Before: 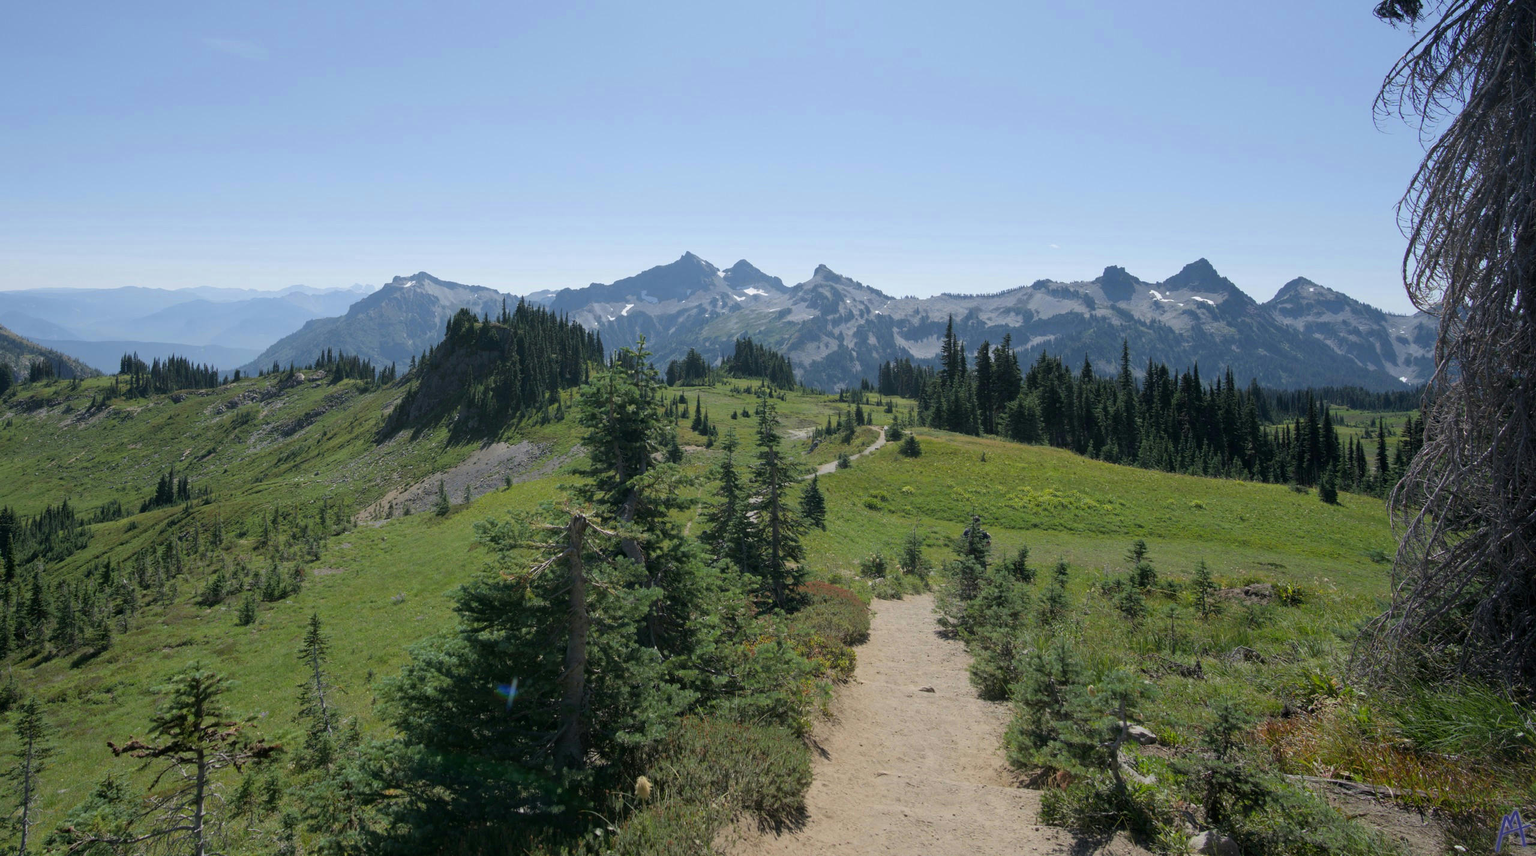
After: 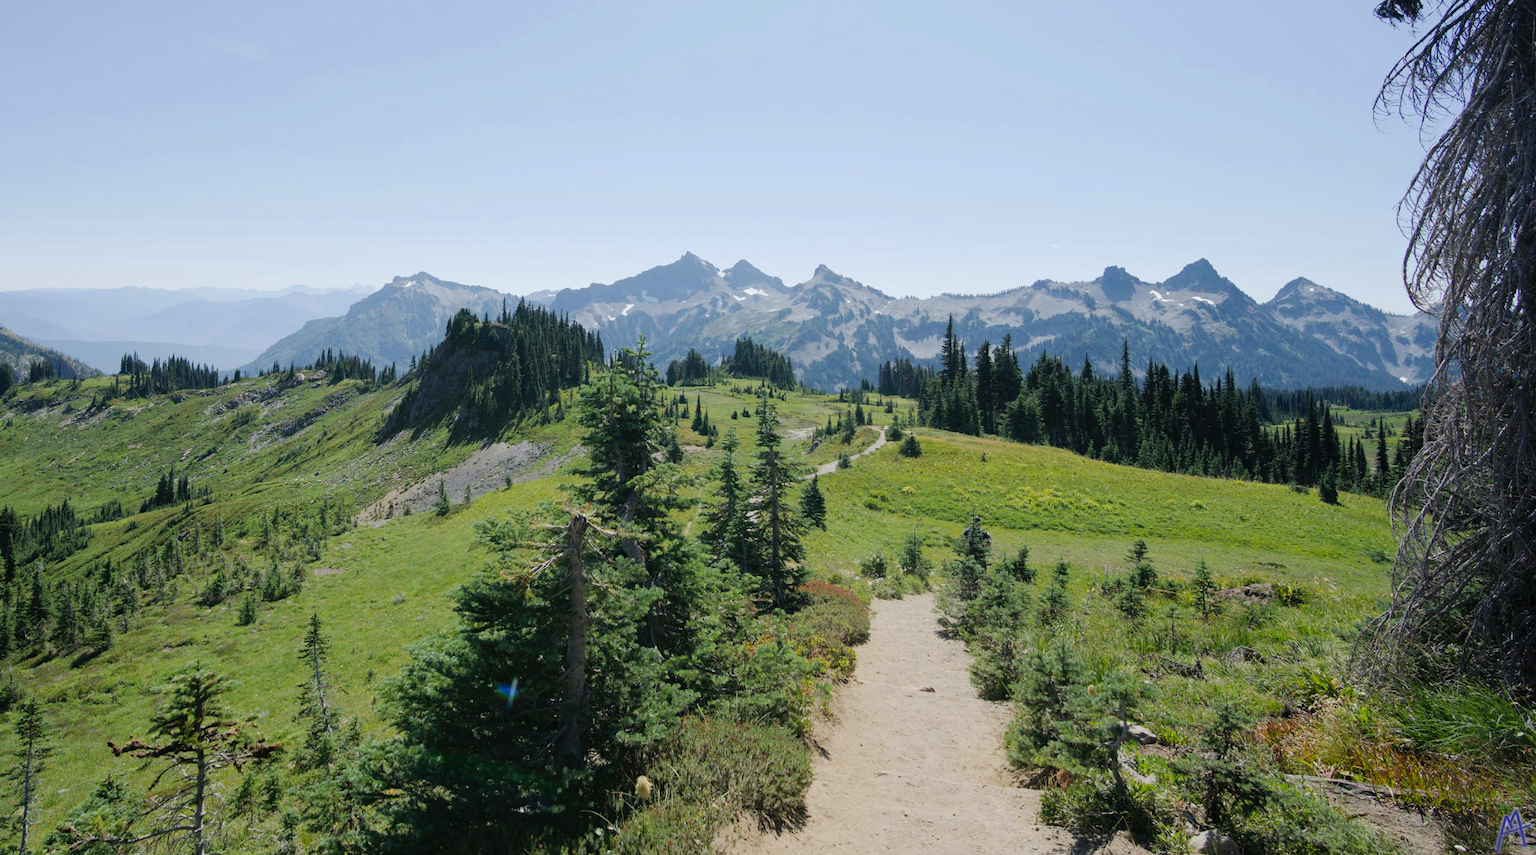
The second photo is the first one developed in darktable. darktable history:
exposure: compensate highlight preservation false
tone curve: curves: ch0 [(0, 0) (0.003, 0.012) (0.011, 0.02) (0.025, 0.032) (0.044, 0.046) (0.069, 0.06) (0.1, 0.09) (0.136, 0.133) (0.177, 0.182) (0.224, 0.247) (0.277, 0.316) (0.335, 0.396) (0.399, 0.48) (0.468, 0.568) (0.543, 0.646) (0.623, 0.717) (0.709, 0.777) (0.801, 0.846) (0.898, 0.912) (1, 1)], preserve colors none
